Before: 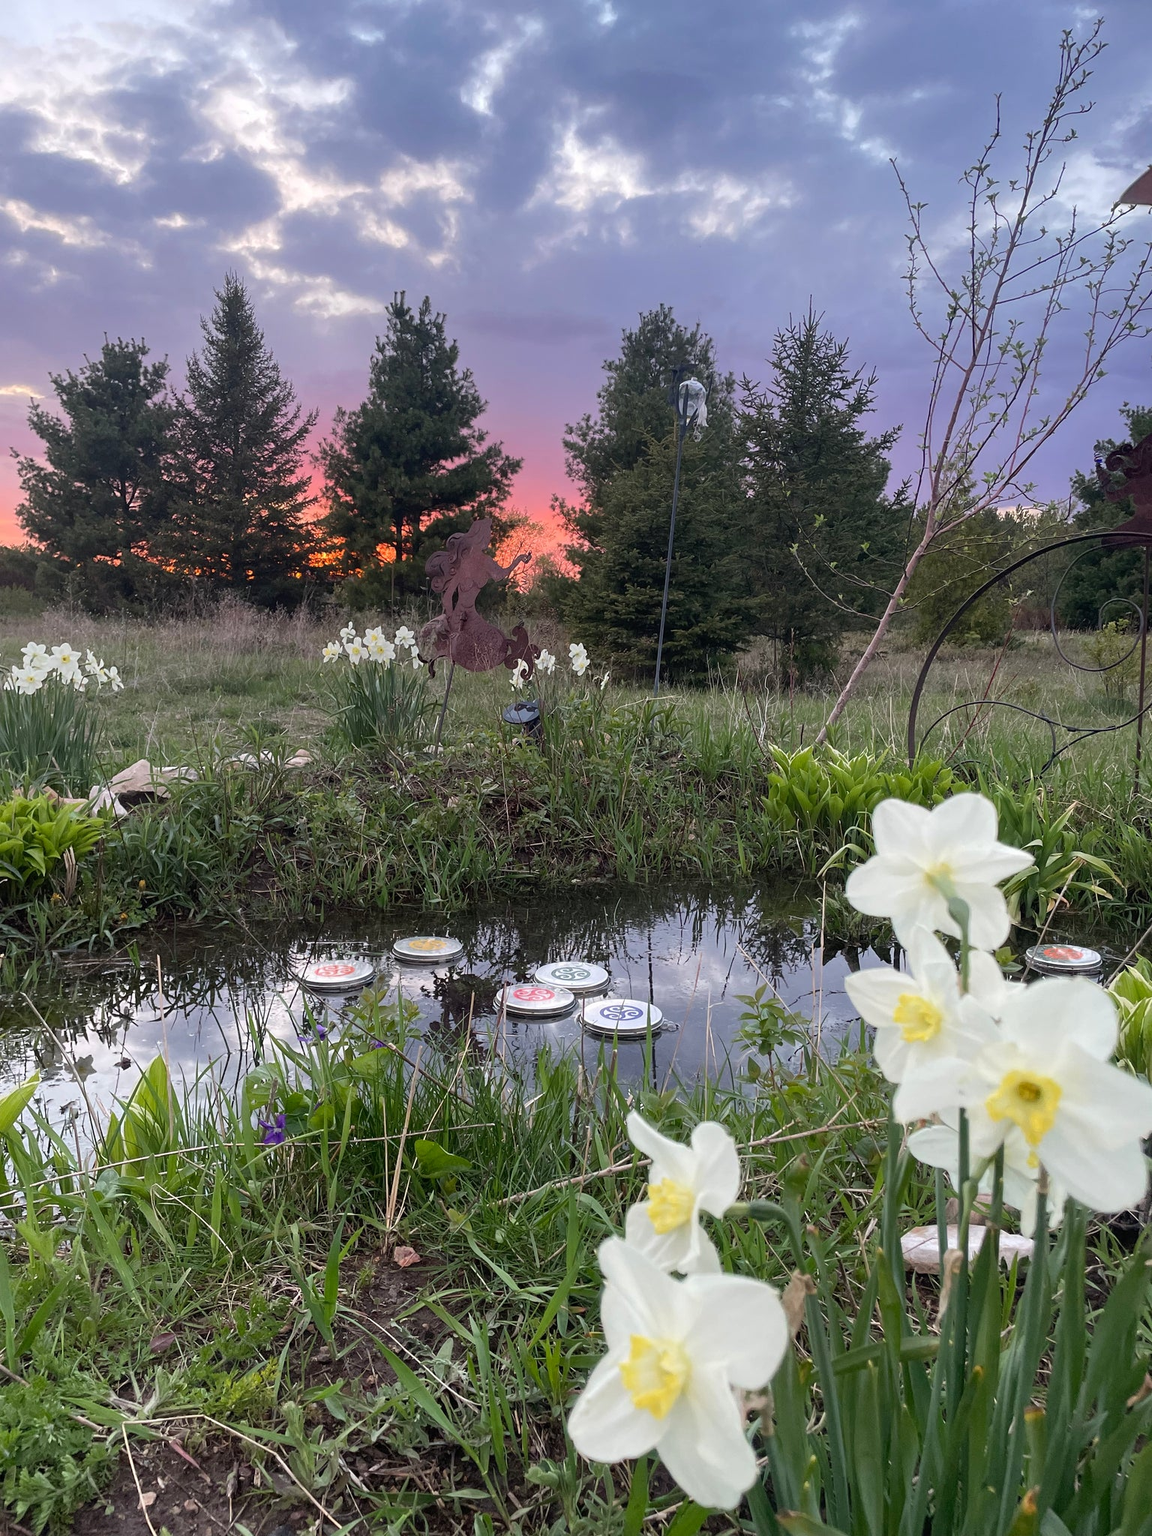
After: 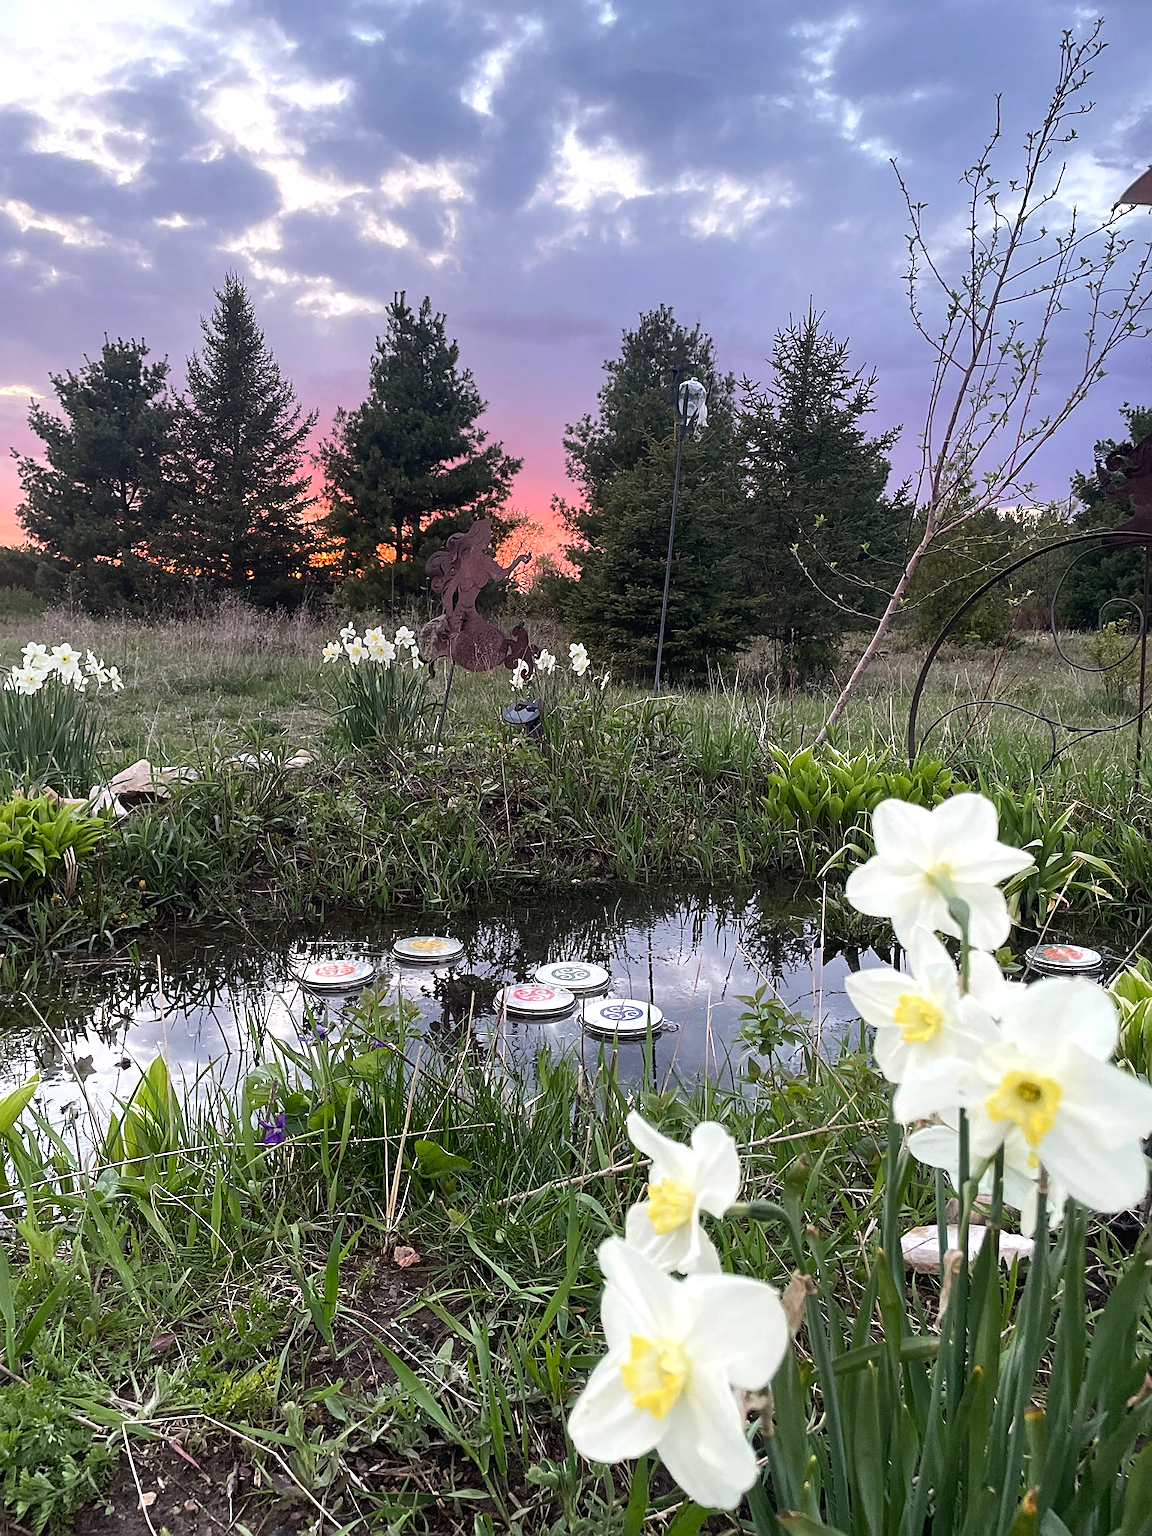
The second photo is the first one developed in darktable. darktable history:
sharpen: on, module defaults
tone equalizer: -8 EV -0.417 EV, -7 EV -0.389 EV, -6 EV -0.333 EV, -5 EV -0.222 EV, -3 EV 0.222 EV, -2 EV 0.333 EV, -1 EV 0.389 EV, +0 EV 0.417 EV, edges refinement/feathering 500, mask exposure compensation -1.57 EV, preserve details no
